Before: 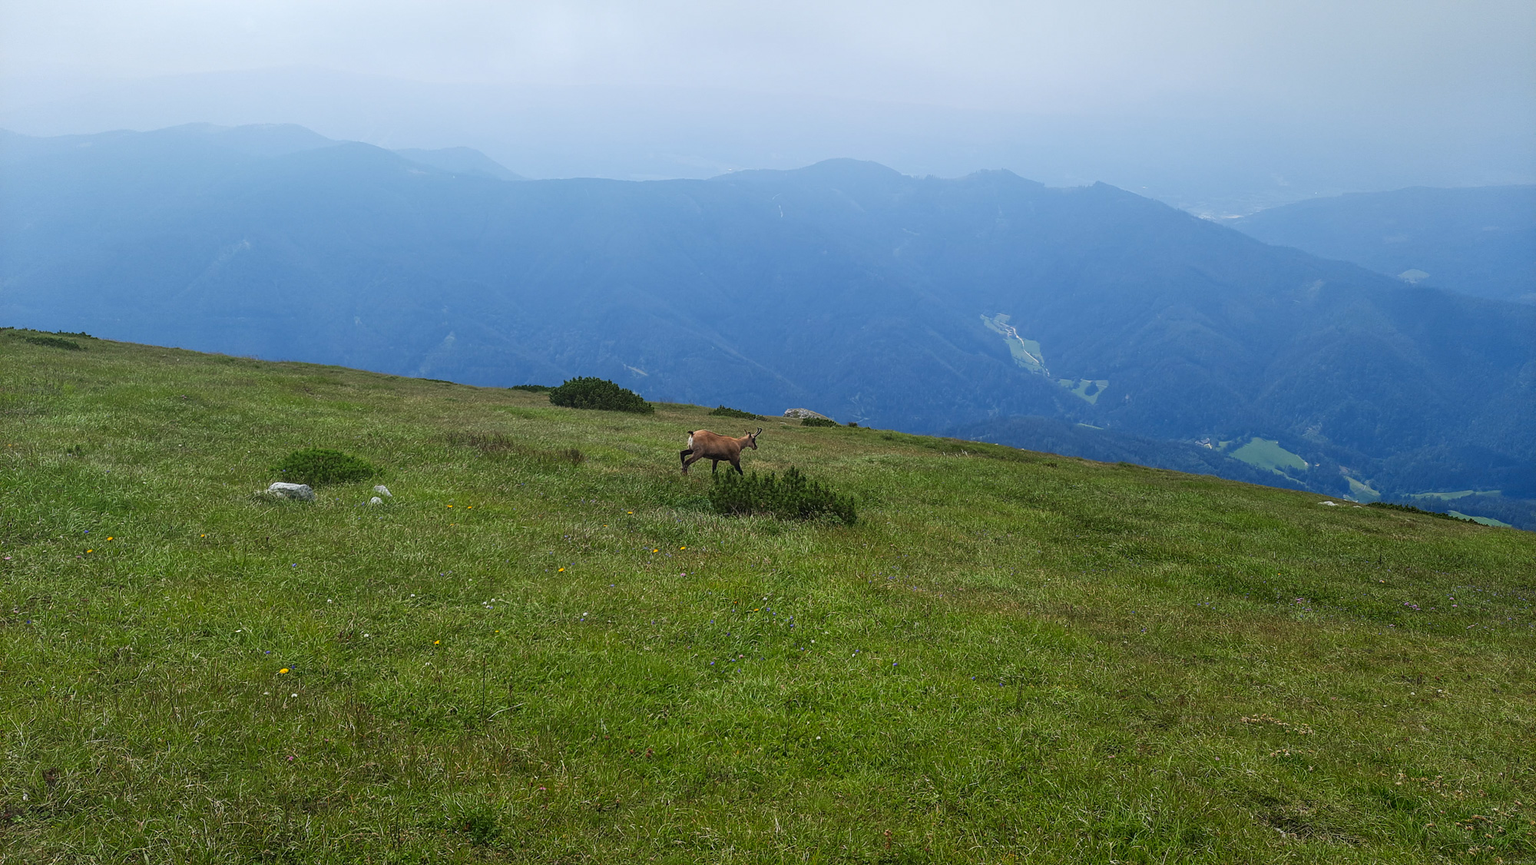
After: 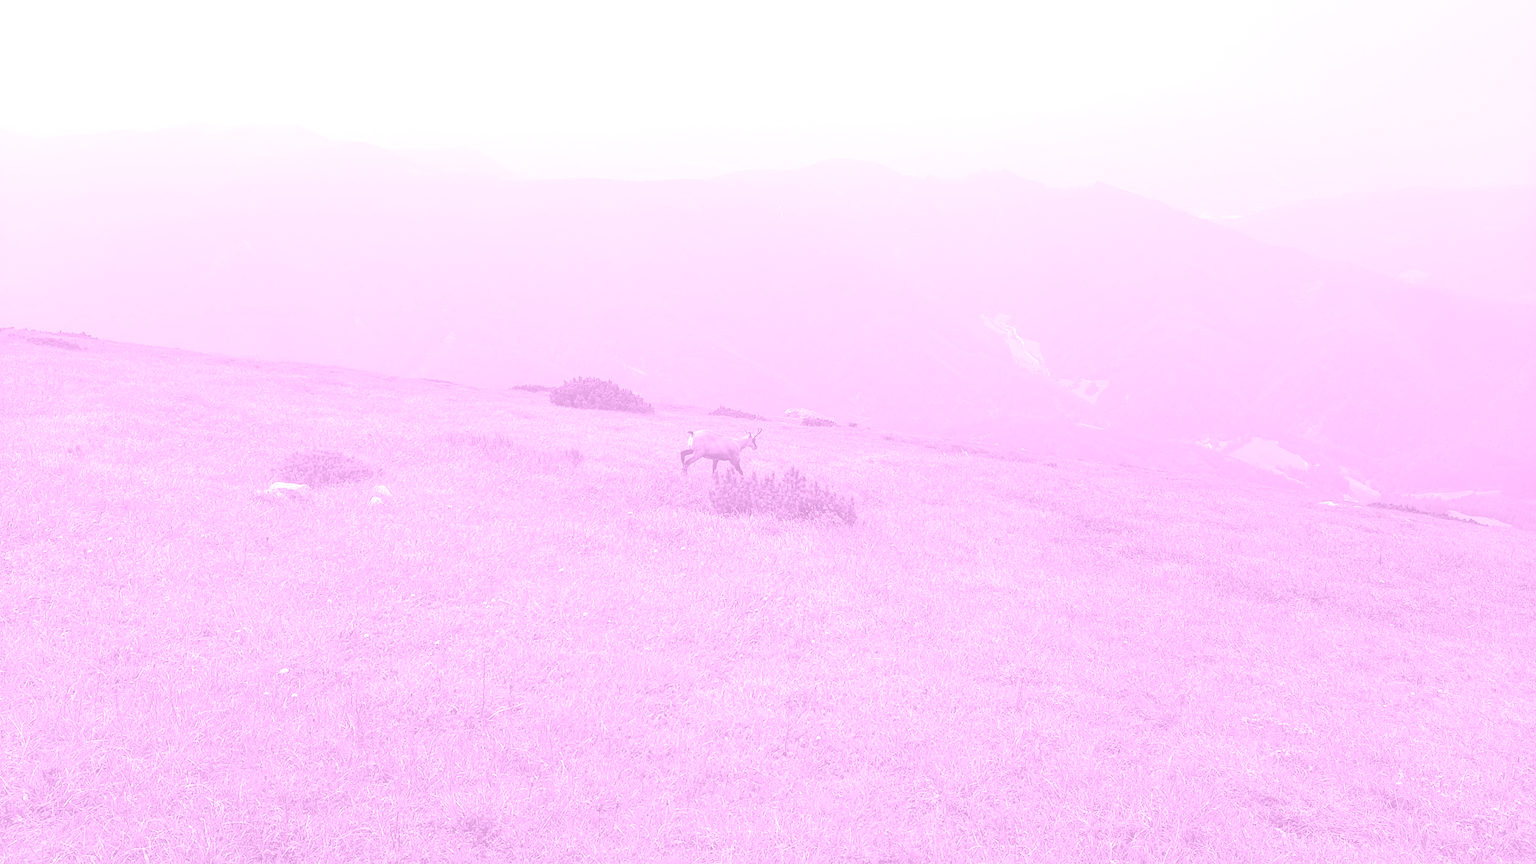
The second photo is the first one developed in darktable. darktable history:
exposure: black level correction 0, exposure 1.741 EV, compensate exposure bias true, compensate highlight preservation false
colorize: hue 331.2°, saturation 75%, source mix 30.28%, lightness 70.52%, version 1
